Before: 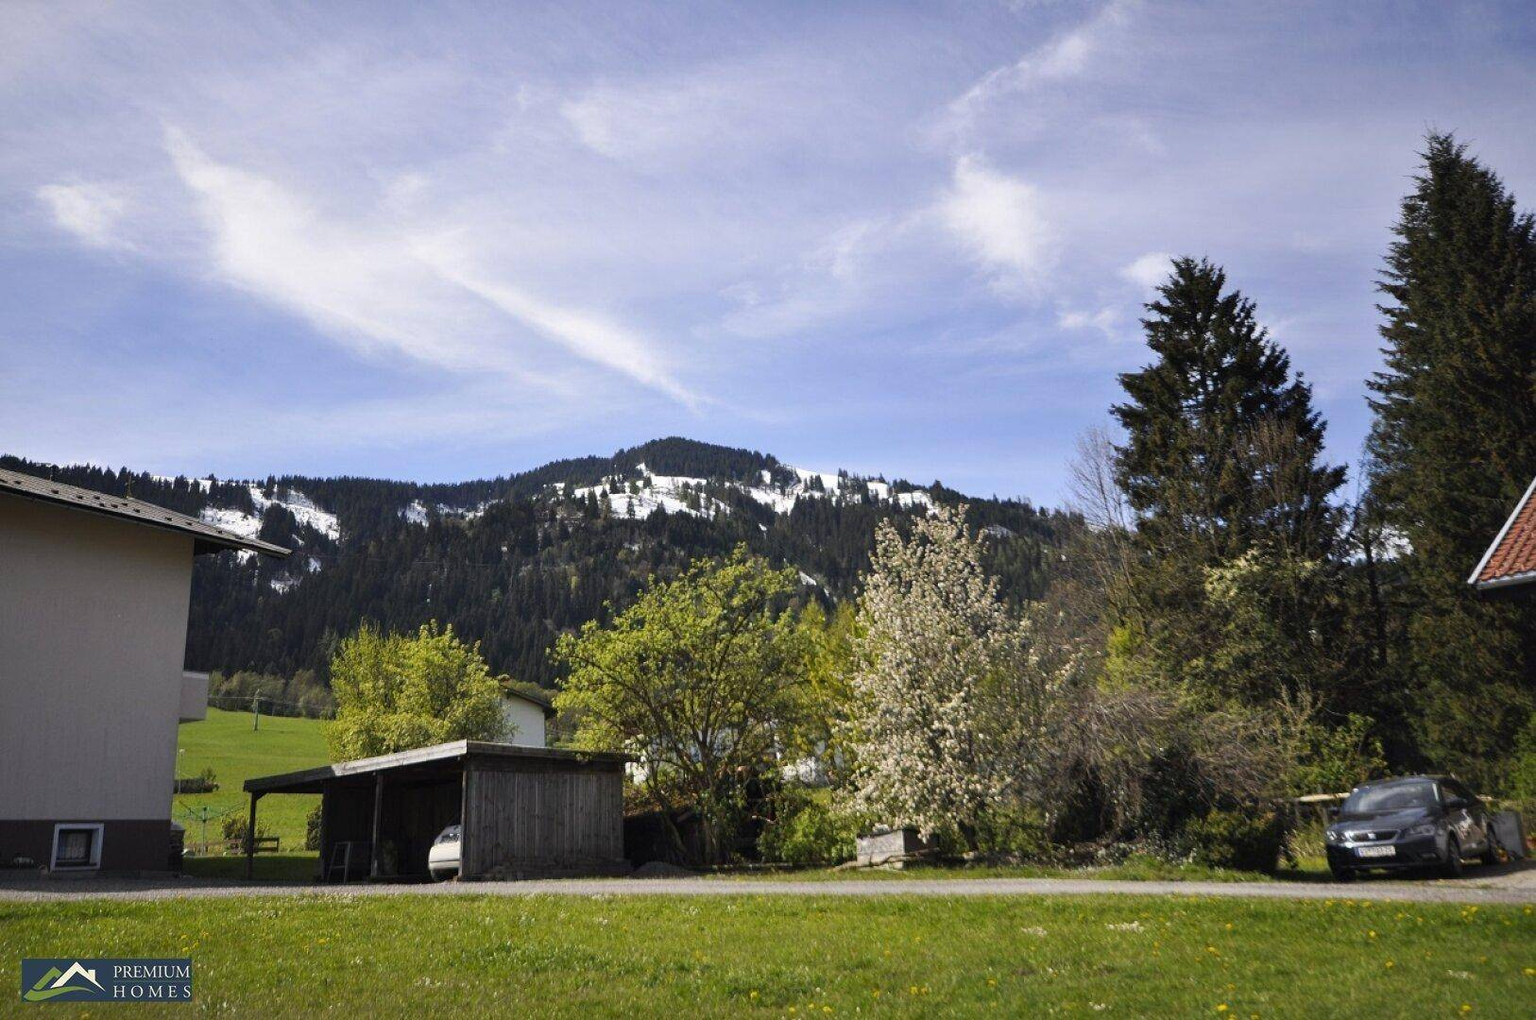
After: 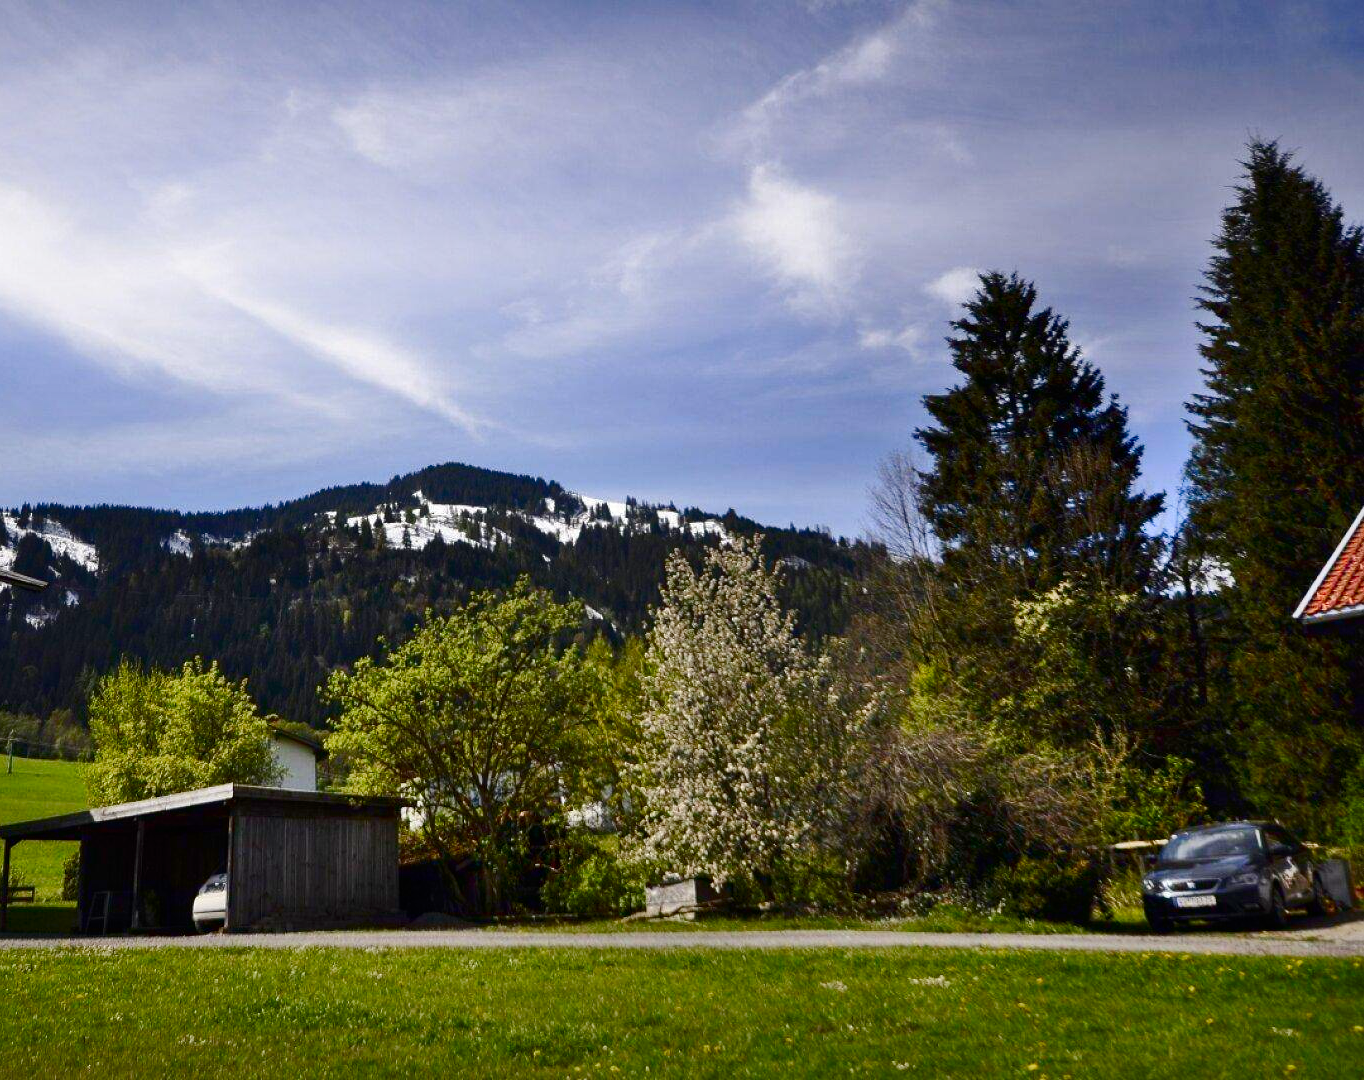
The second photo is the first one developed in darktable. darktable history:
crop: left 16.097%
color balance rgb: perceptual saturation grading › global saturation 20%, perceptual saturation grading › highlights -49.075%, perceptual saturation grading › shadows 24.59%
contrast brightness saturation: brightness -0.248, saturation 0.204
shadows and highlights: highlights 70.1, soften with gaussian
